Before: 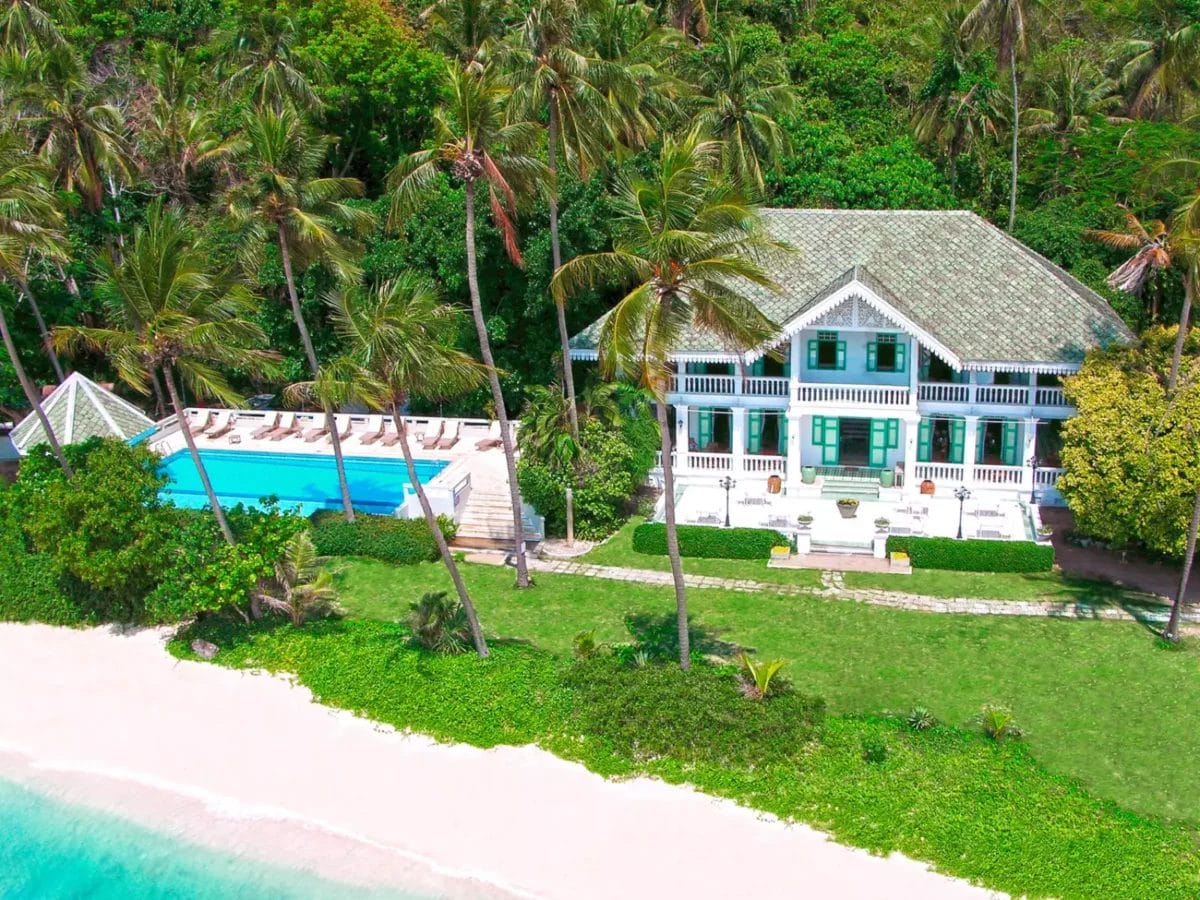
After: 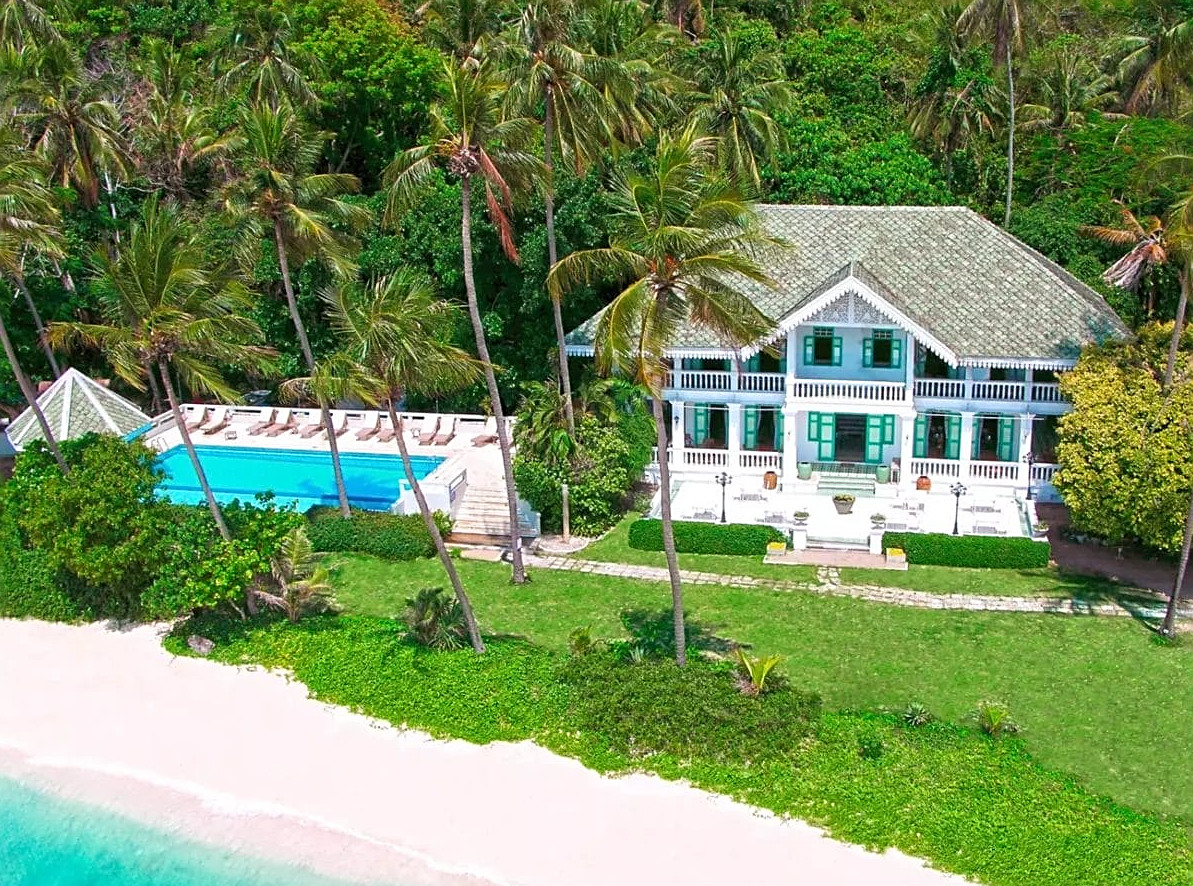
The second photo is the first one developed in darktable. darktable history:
crop: left 0.413%, top 0.549%, right 0.163%, bottom 0.958%
sharpen: on, module defaults
